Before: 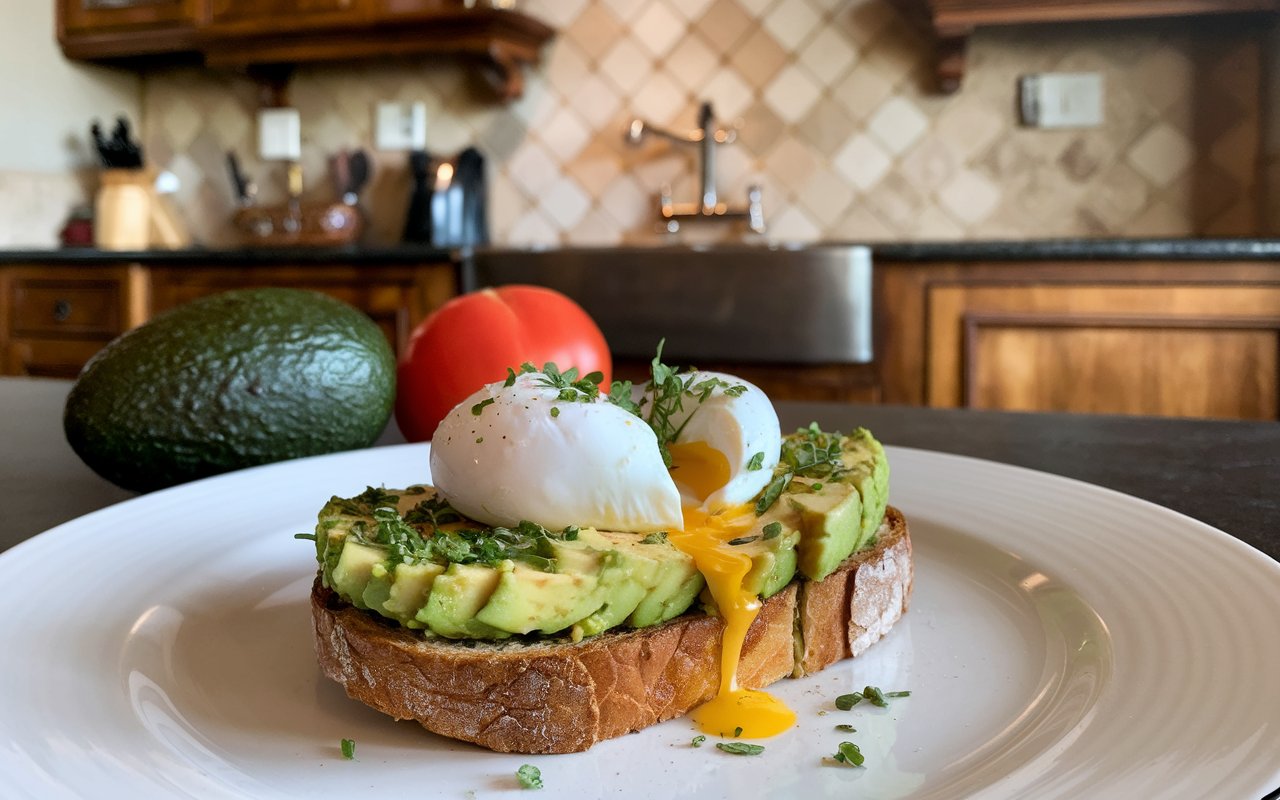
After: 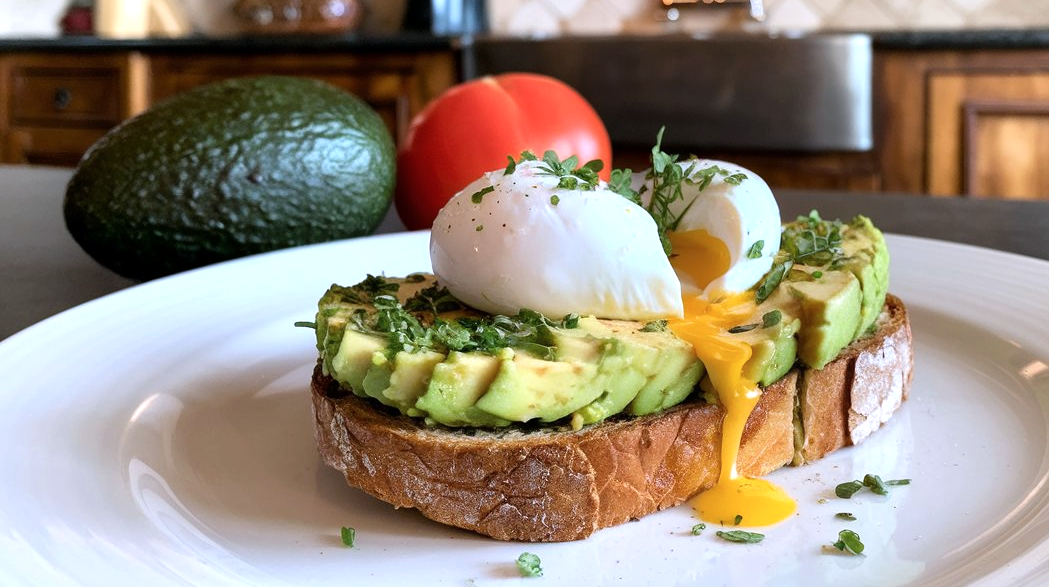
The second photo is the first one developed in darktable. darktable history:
color calibration: illuminant as shot in camera, x 0.358, y 0.373, temperature 4628.91 K
tone equalizer: -8 EV -0.408 EV, -7 EV -0.424 EV, -6 EV -0.301 EV, -5 EV -0.212 EV, -3 EV 0.192 EV, -2 EV 0.334 EV, -1 EV 0.365 EV, +0 EV 0.4 EV
crop: top 26.595%, right 17.996%
